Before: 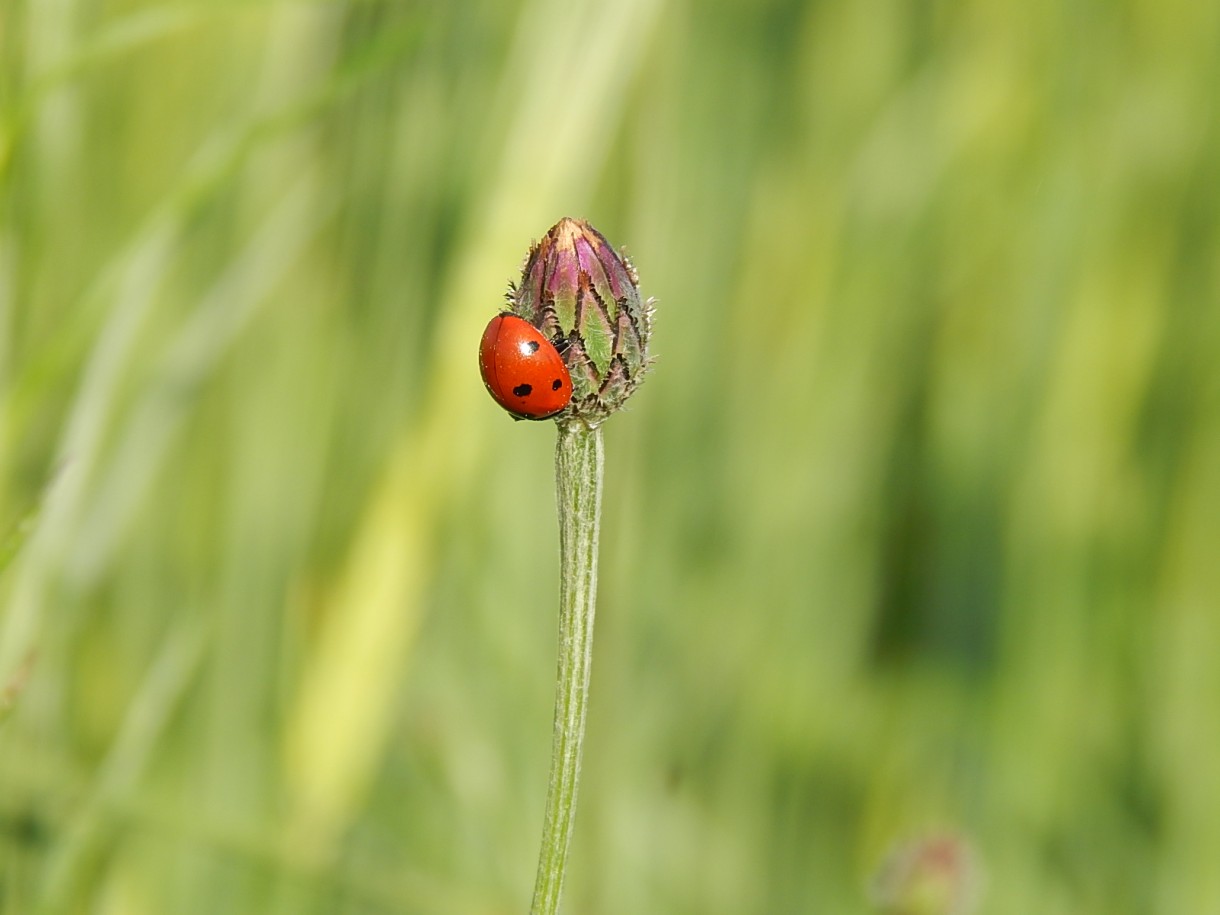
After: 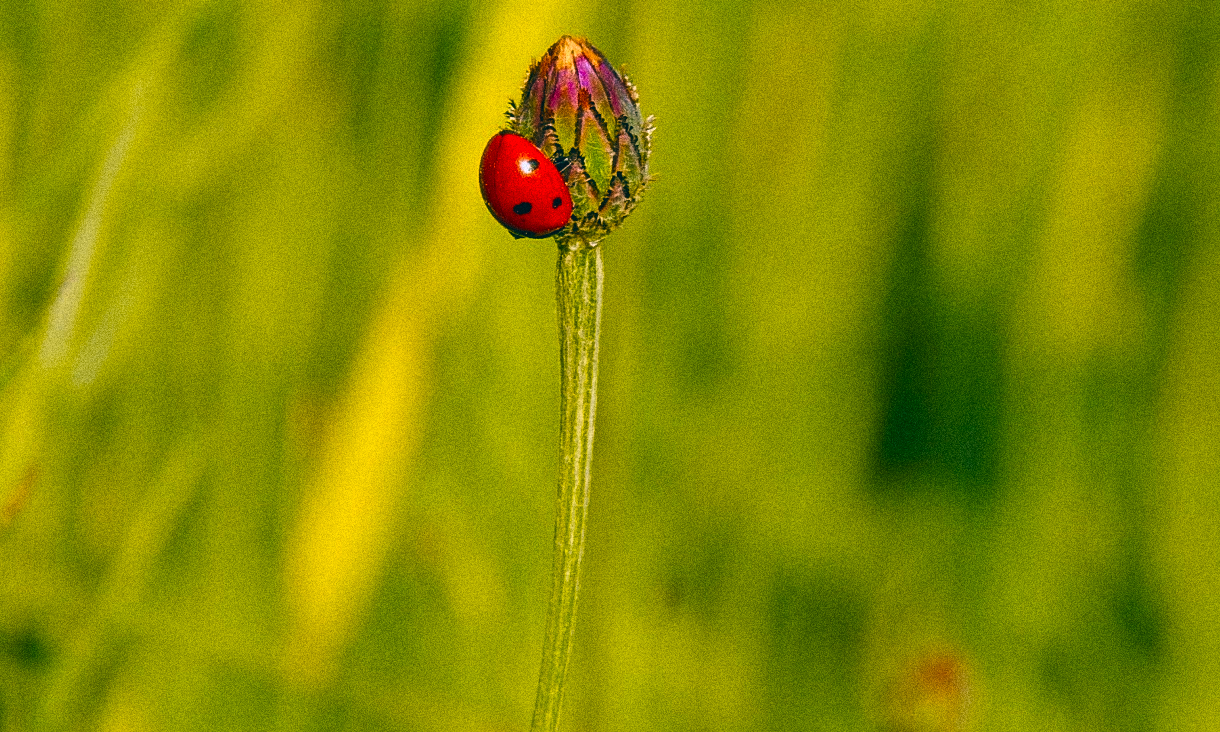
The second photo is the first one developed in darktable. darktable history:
channel mixer: red [0, 0, 0, 0.91, 0, 0, 0], green [0, 0, 0, 0.208, 1, 0, 0], blue [0, 0, 0, -0.192, 0, 1, 0]
velvia: strength 32%, mid-tones bias 0.2
vibrance: vibrance 15%
bloom: size 9%, threshold 100%, strength 7%
grain: coarseness 14.49 ISO, strength 48.04%, mid-tones bias 35%
crop and rotate: top 19.998%
color balance: lift [1.016, 0.983, 1, 1.017], gamma [0.78, 1.018, 1.043, 0.957], gain [0.786, 1.063, 0.937, 1.017], input saturation 118.26%, contrast 13.43%, contrast fulcrum 21.62%, output saturation 82.76%
color contrast: green-magenta contrast 1.55, blue-yellow contrast 1.83
contrast brightness saturation: contrast 0.06, brightness -0.01, saturation -0.23
